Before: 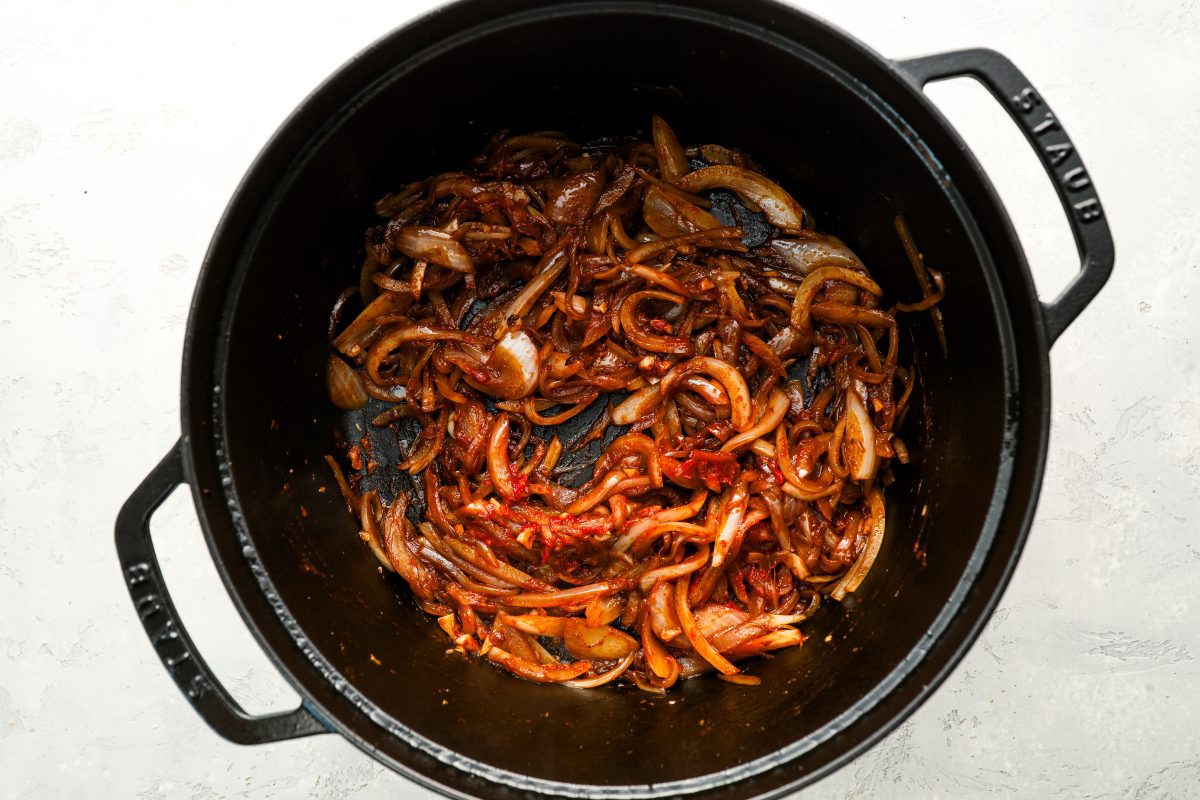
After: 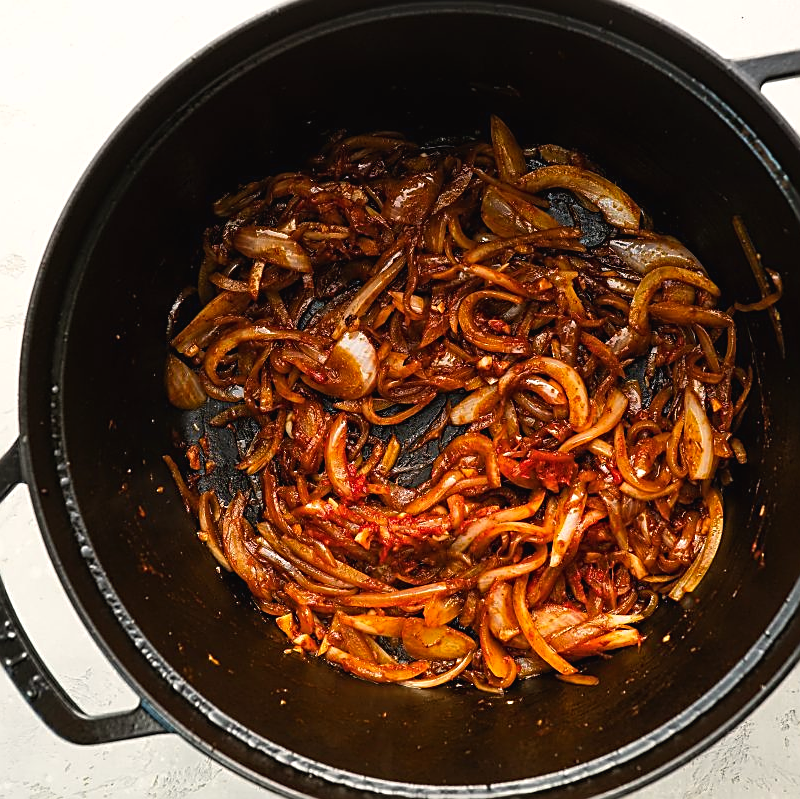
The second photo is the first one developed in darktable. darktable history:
crop and rotate: left 13.537%, right 19.796%
color balance rgb: shadows lift › chroma 2%, shadows lift › hue 50°, power › hue 60°, highlights gain › chroma 1%, highlights gain › hue 60°, global offset › luminance 0.25%, global vibrance 30%
sharpen: amount 0.75
